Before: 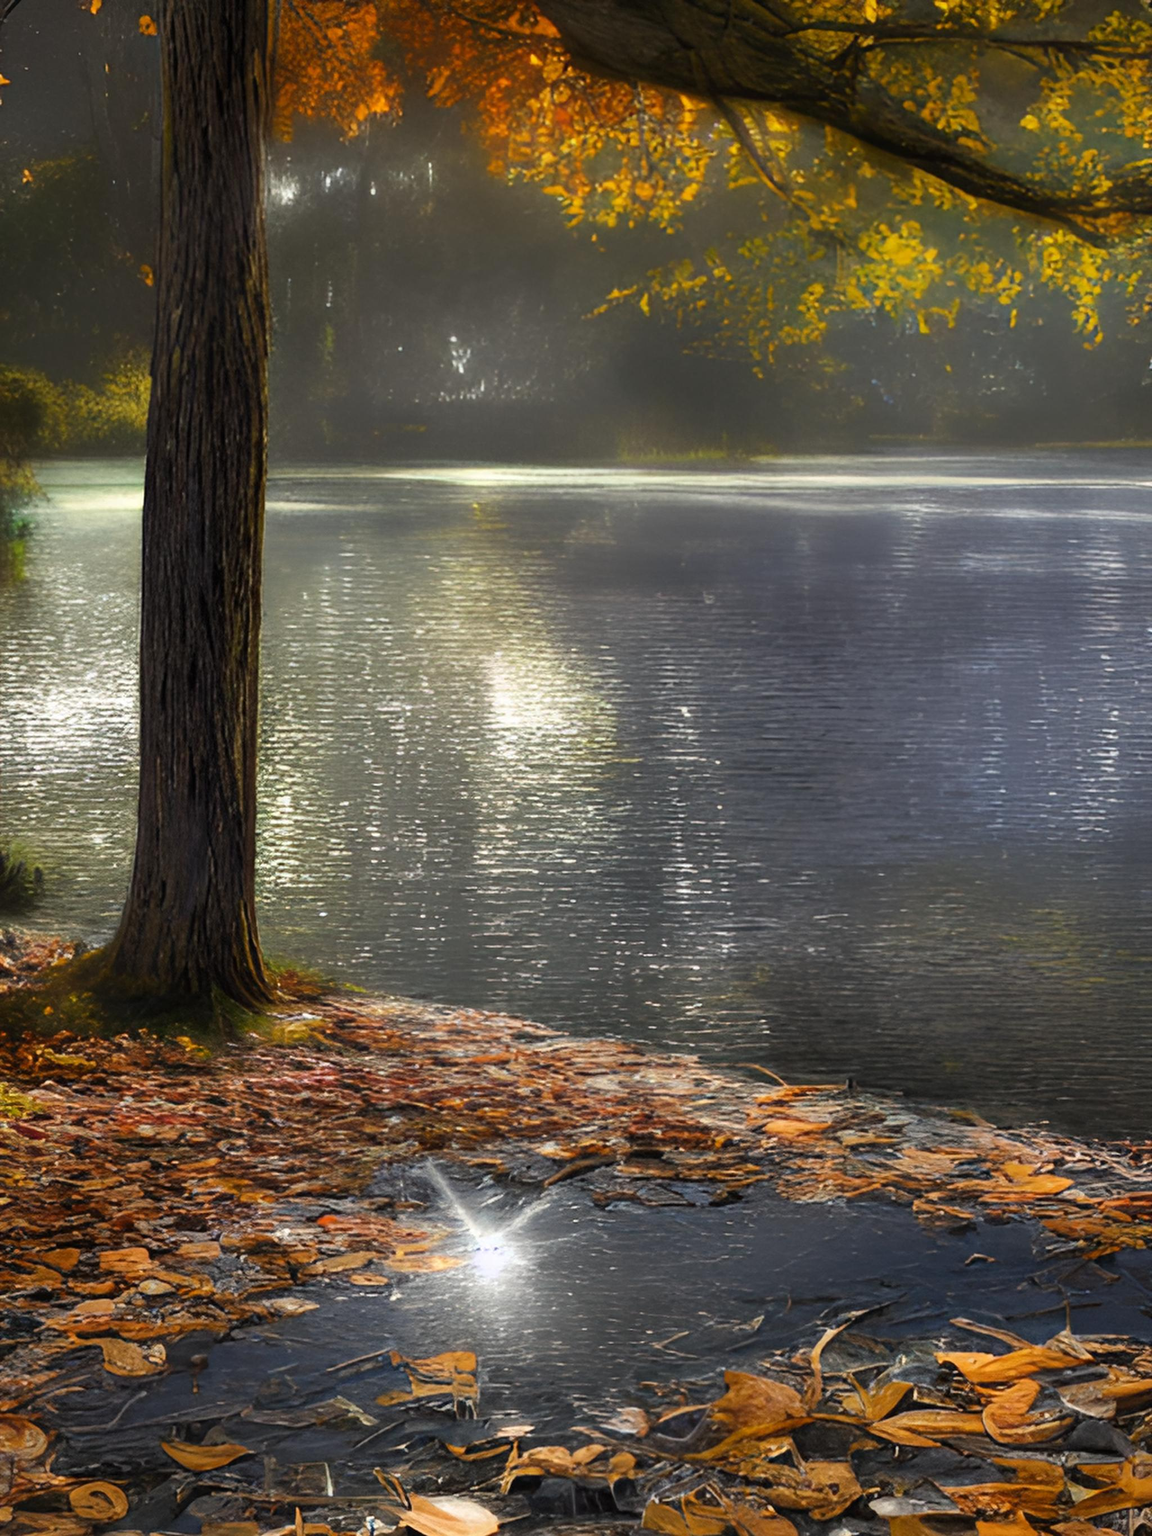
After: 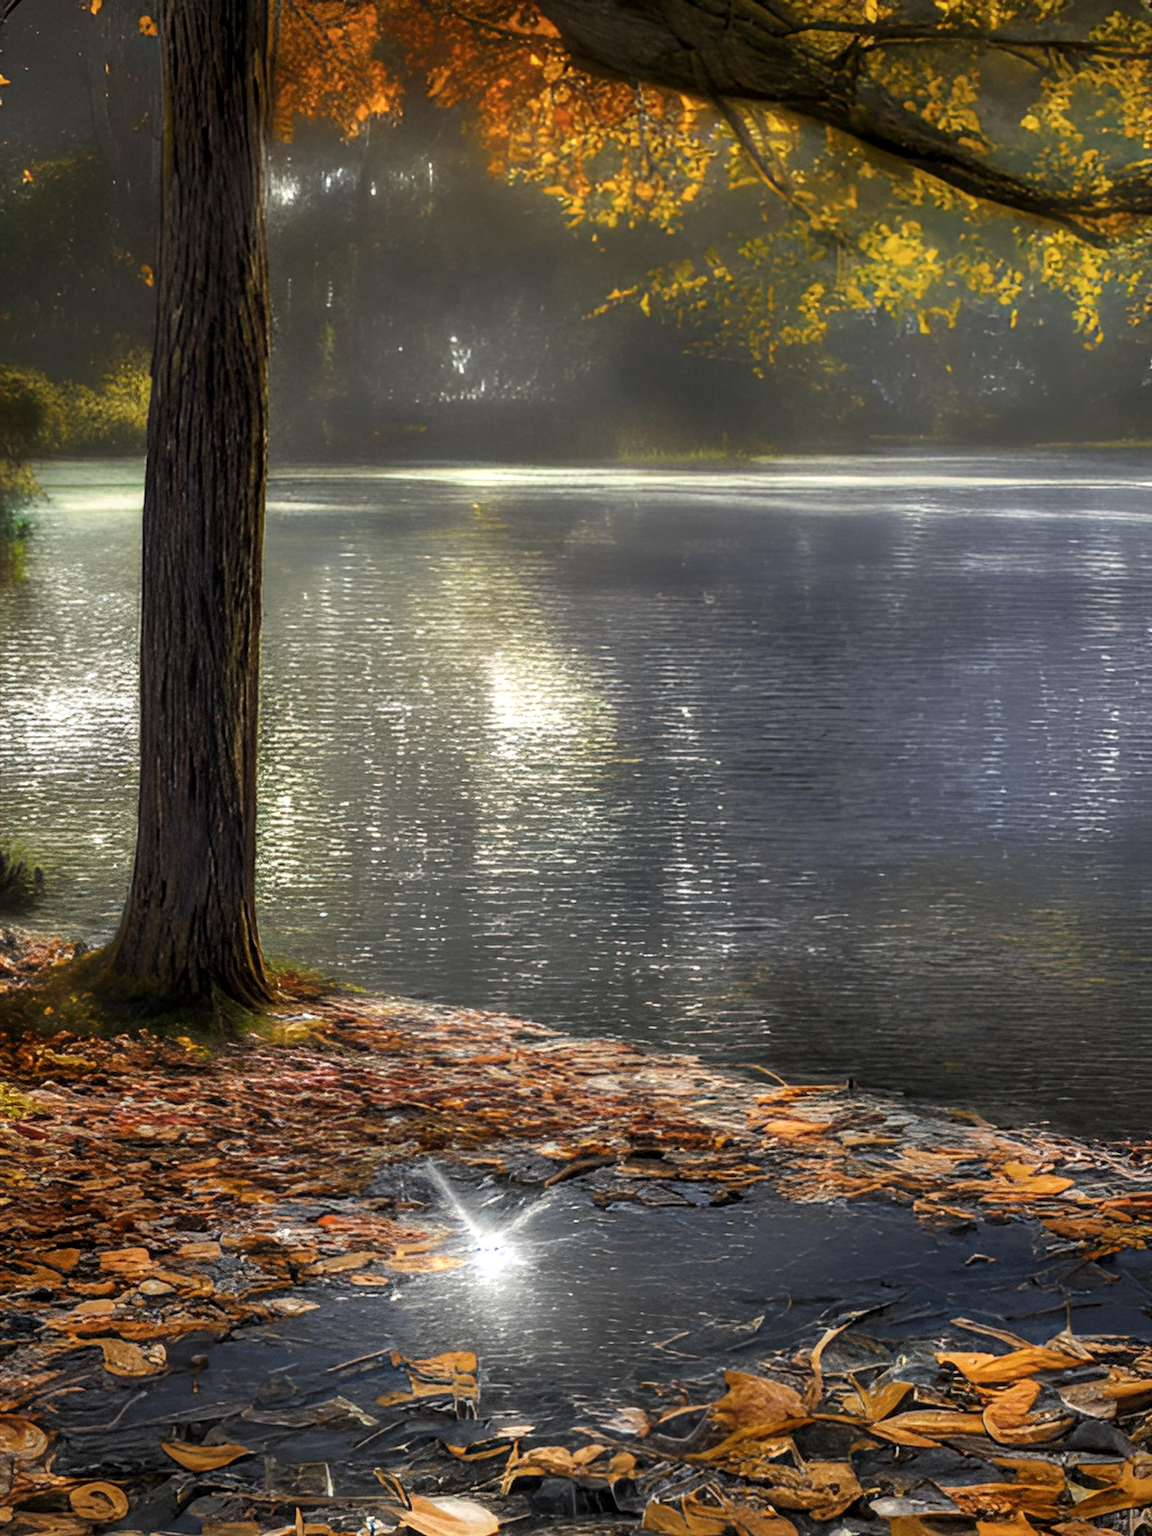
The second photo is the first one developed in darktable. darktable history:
contrast brightness saturation: saturation -0.039
local contrast: on, module defaults
